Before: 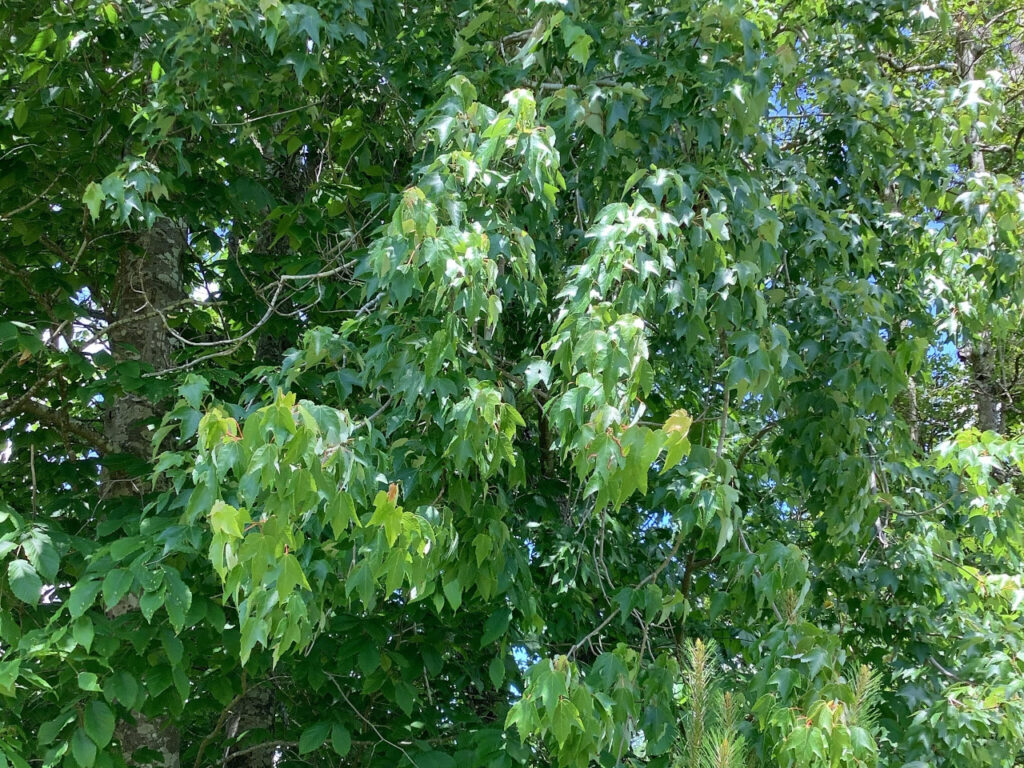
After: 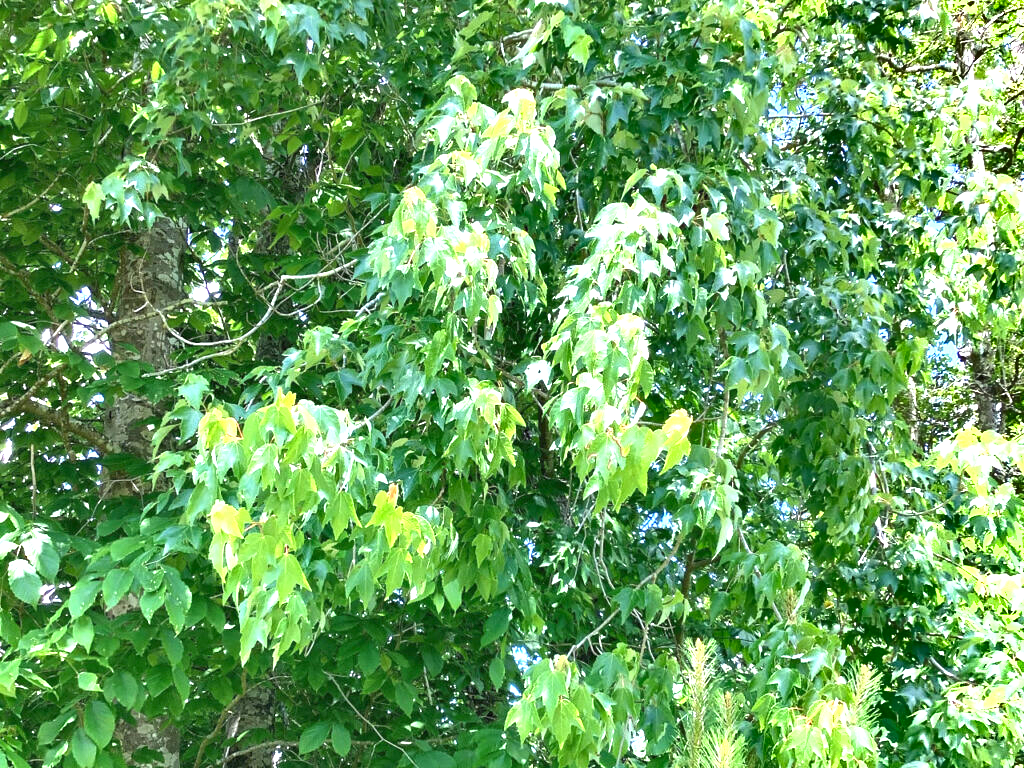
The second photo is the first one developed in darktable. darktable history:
shadows and highlights: shadows 53, soften with gaussian
exposure: black level correction 0, exposure 1.55 EV, compensate exposure bias true, compensate highlight preservation false
